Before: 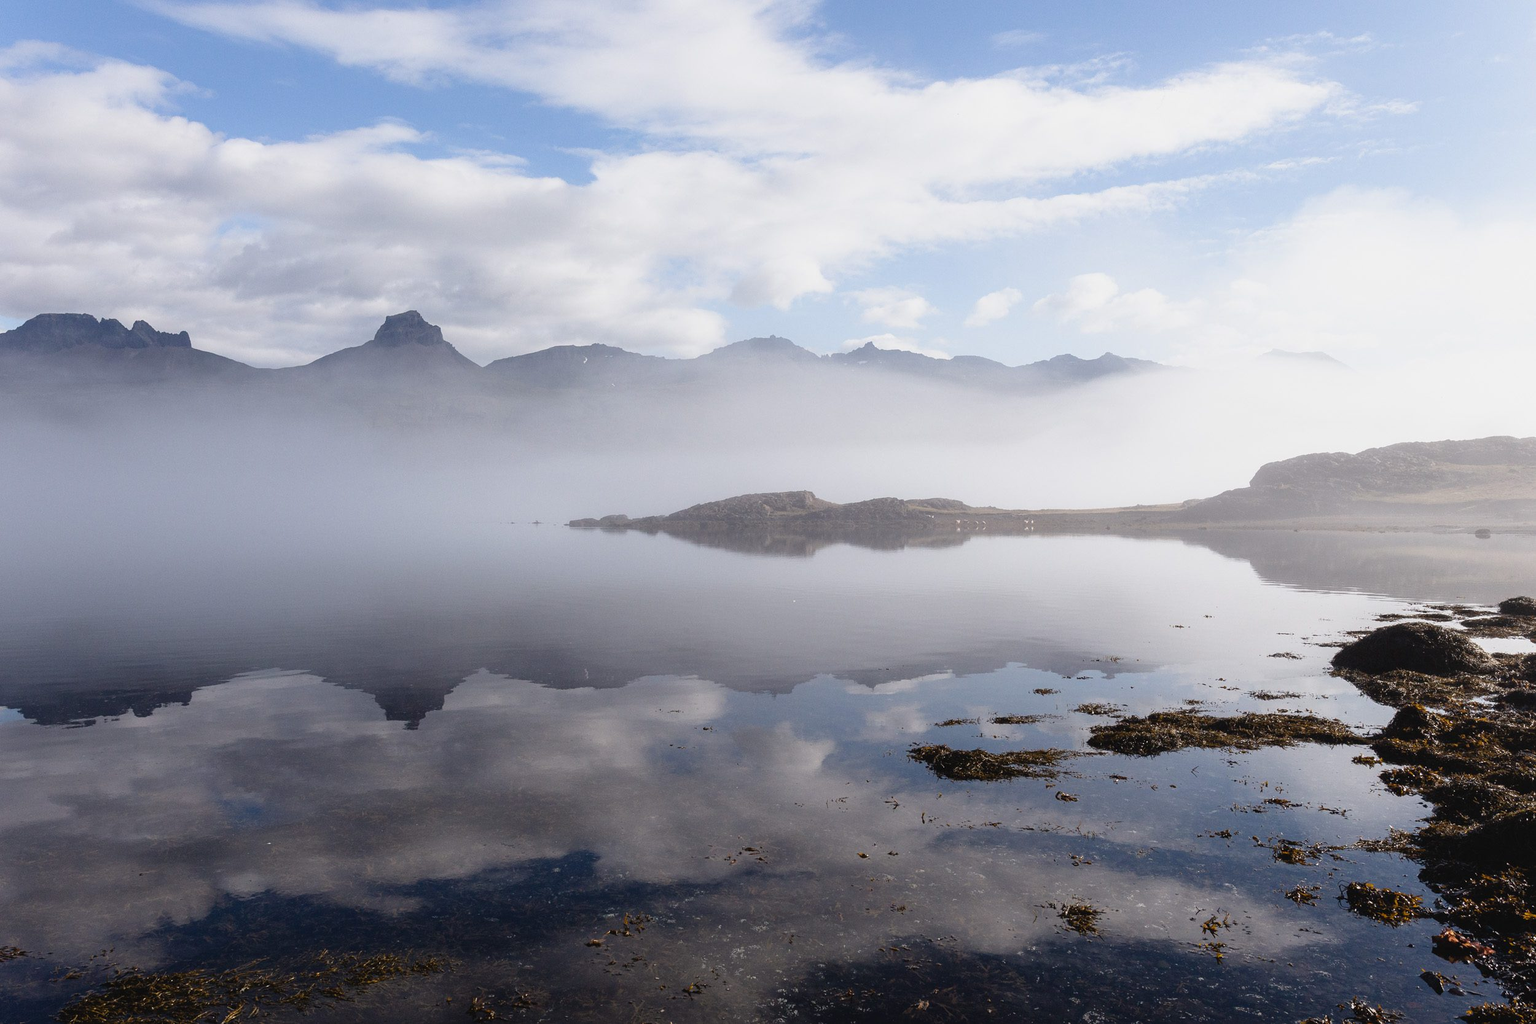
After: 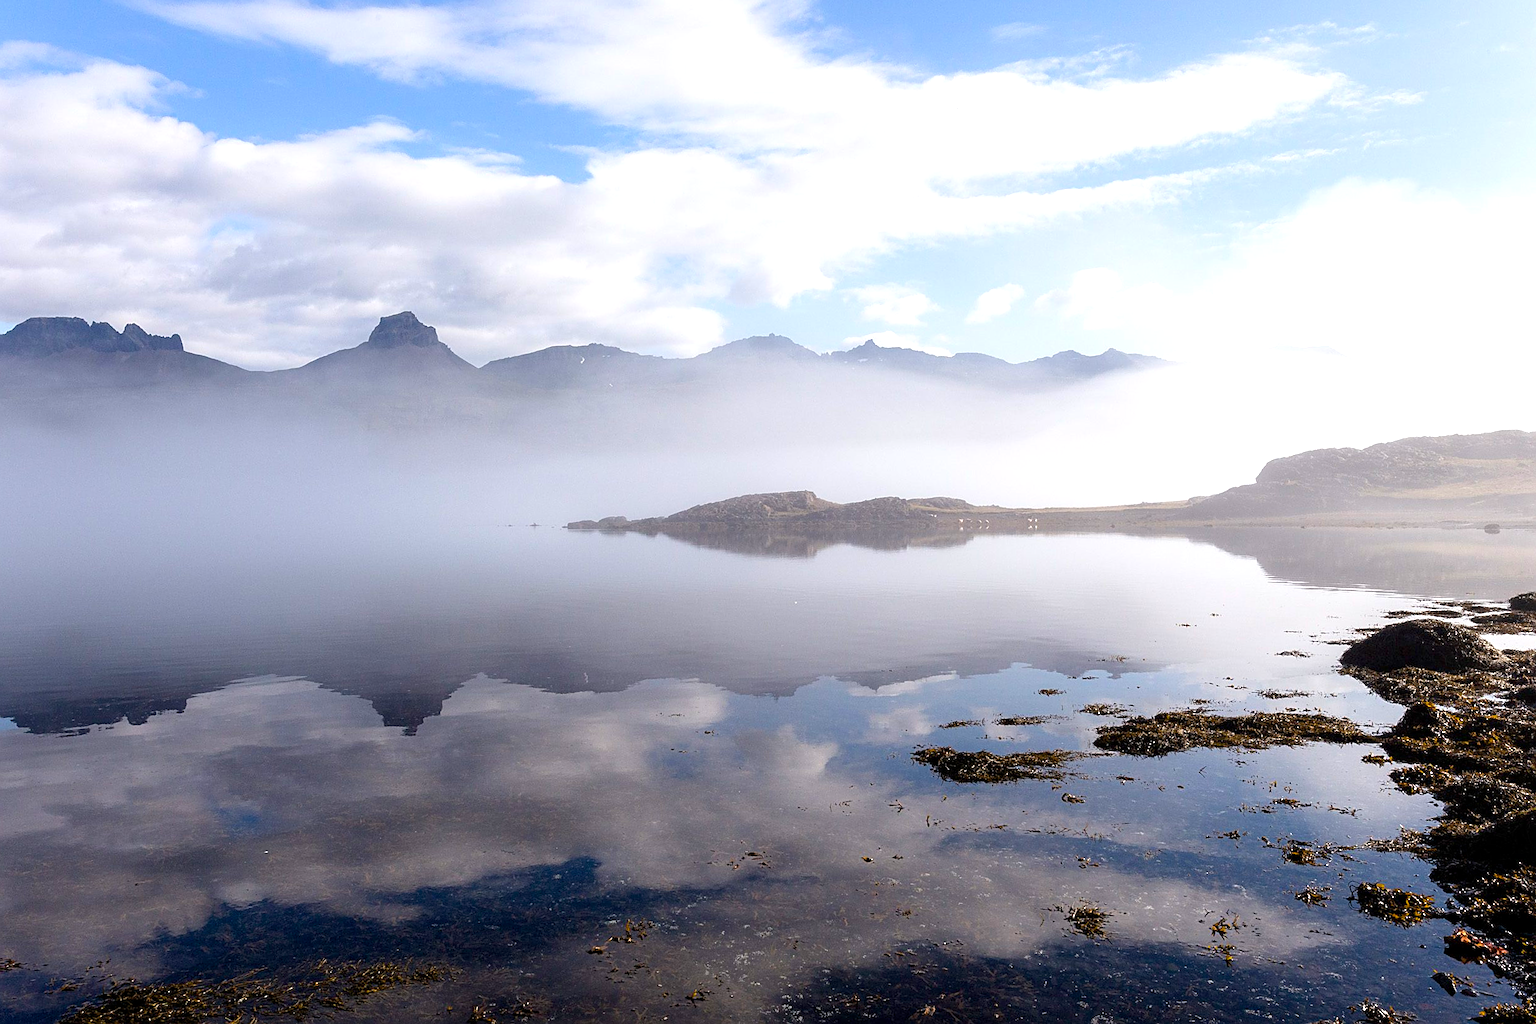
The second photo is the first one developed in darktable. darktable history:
sharpen: on, module defaults
color balance rgb: perceptual saturation grading › global saturation 25%, global vibrance 20%
rotate and perspective: rotation -0.45°, automatic cropping original format, crop left 0.008, crop right 0.992, crop top 0.012, crop bottom 0.988
exposure: black level correction 0.005, exposure 0.417 EV, compensate highlight preservation false
